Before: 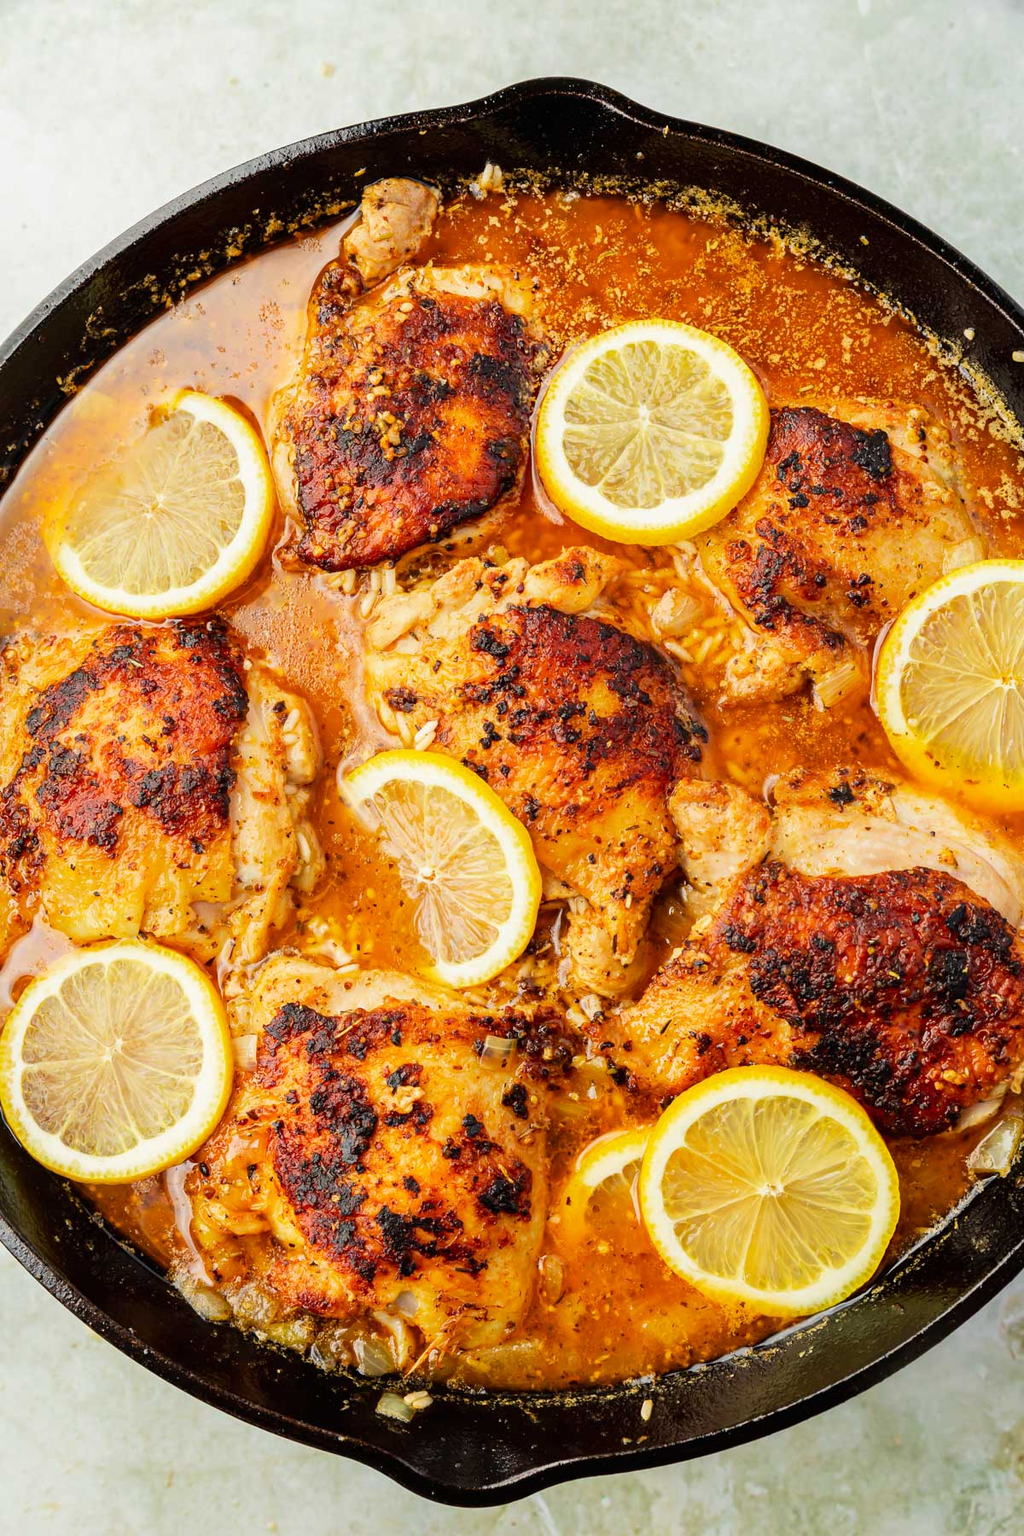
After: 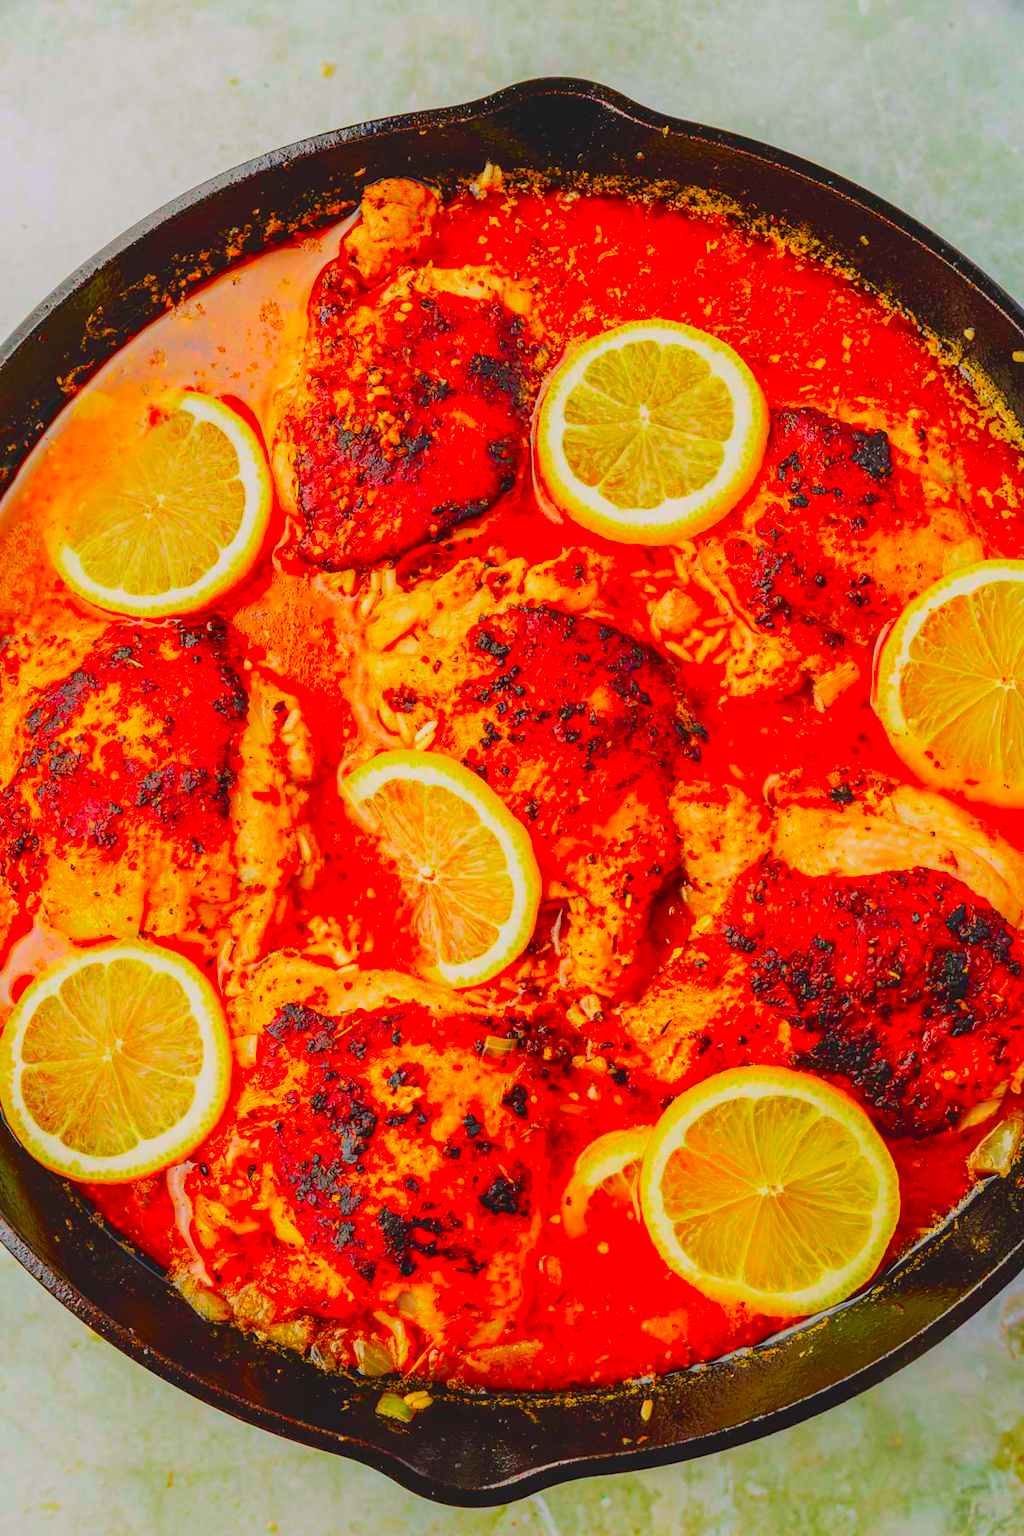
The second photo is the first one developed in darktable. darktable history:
local contrast: shadows 96%, midtone range 0.499
tone equalizer: on, module defaults
contrast brightness saturation: contrast -0.291
color correction: highlights a* 1.54, highlights b* -1.88, saturation 2.44
